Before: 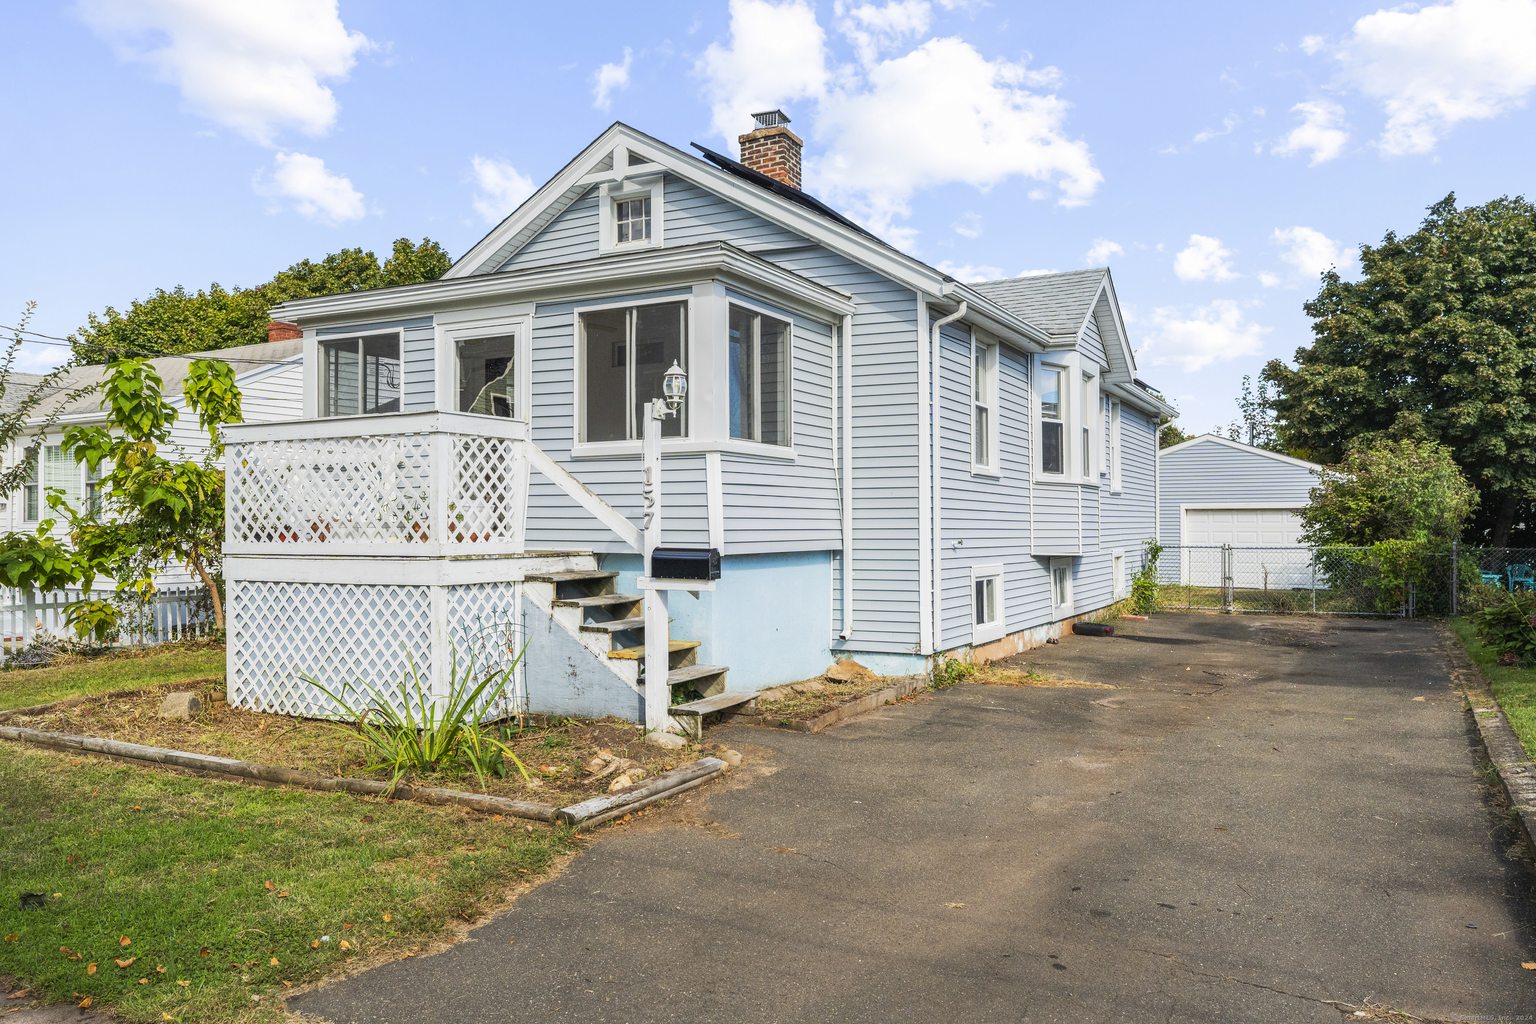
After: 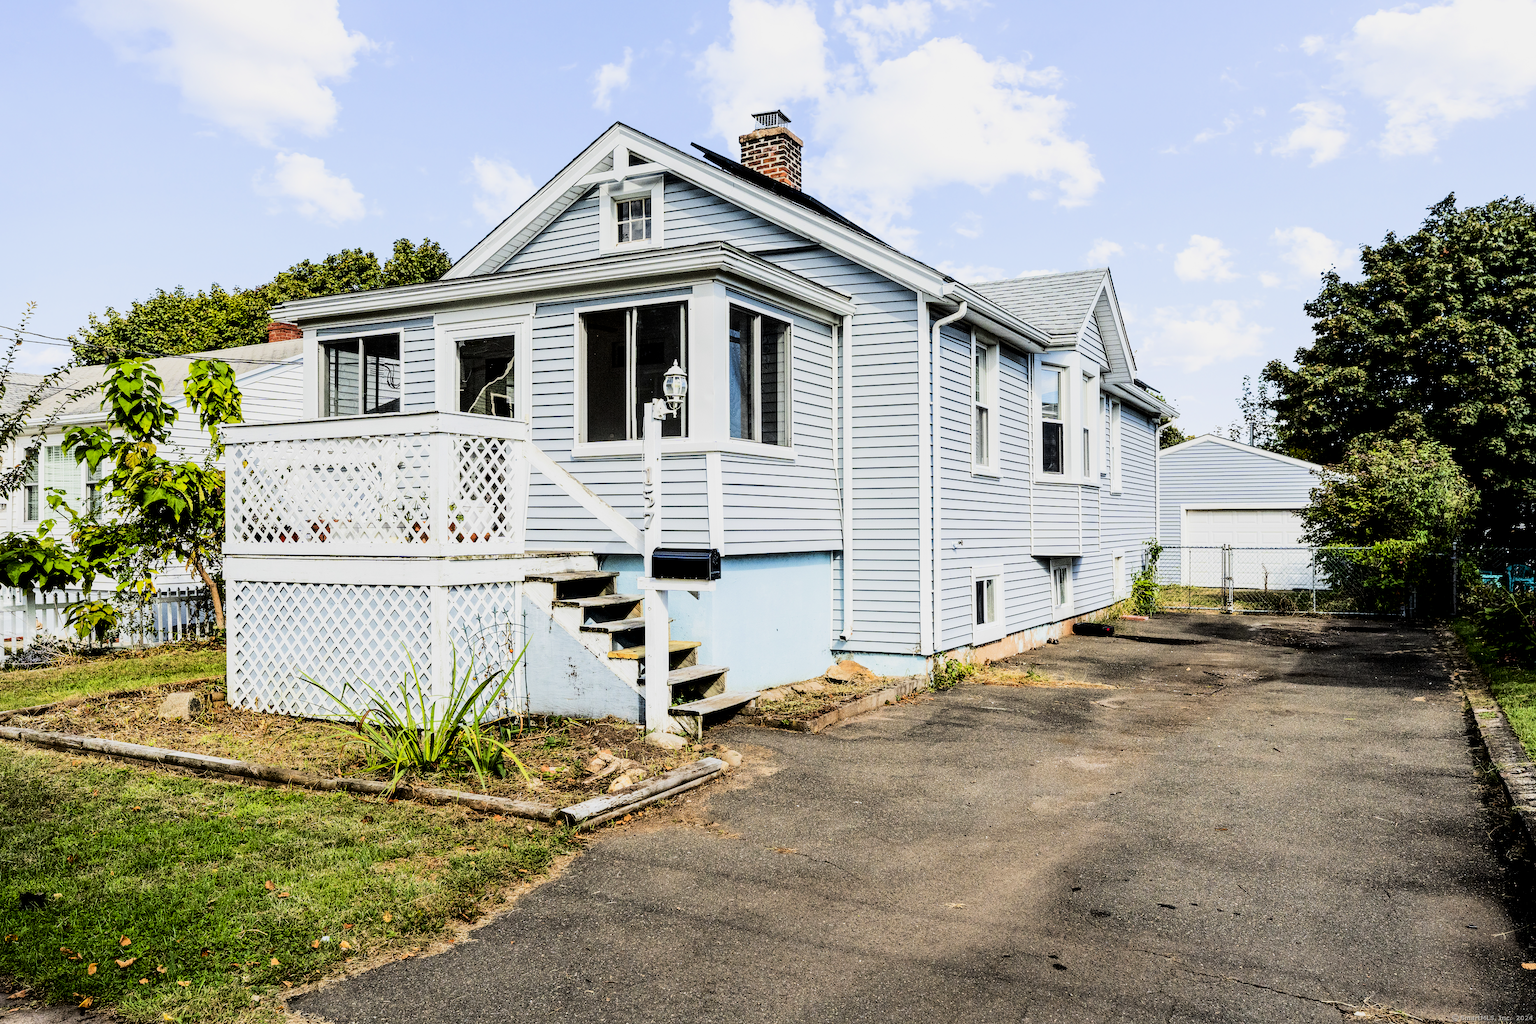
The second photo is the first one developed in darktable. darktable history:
filmic rgb: black relative exposure -2.95 EV, white relative exposure 4.56 EV, hardness 1.74, contrast 1.24
tone equalizer: -8 EV -0.724 EV, -7 EV -0.73 EV, -6 EV -0.619 EV, -5 EV -0.411 EV, -3 EV 0.37 EV, -2 EV 0.6 EV, -1 EV 0.693 EV, +0 EV 0.739 EV, edges refinement/feathering 500, mask exposure compensation -1.57 EV, preserve details no
contrast brightness saturation: contrast 0.199, brightness -0.102, saturation 0.104
